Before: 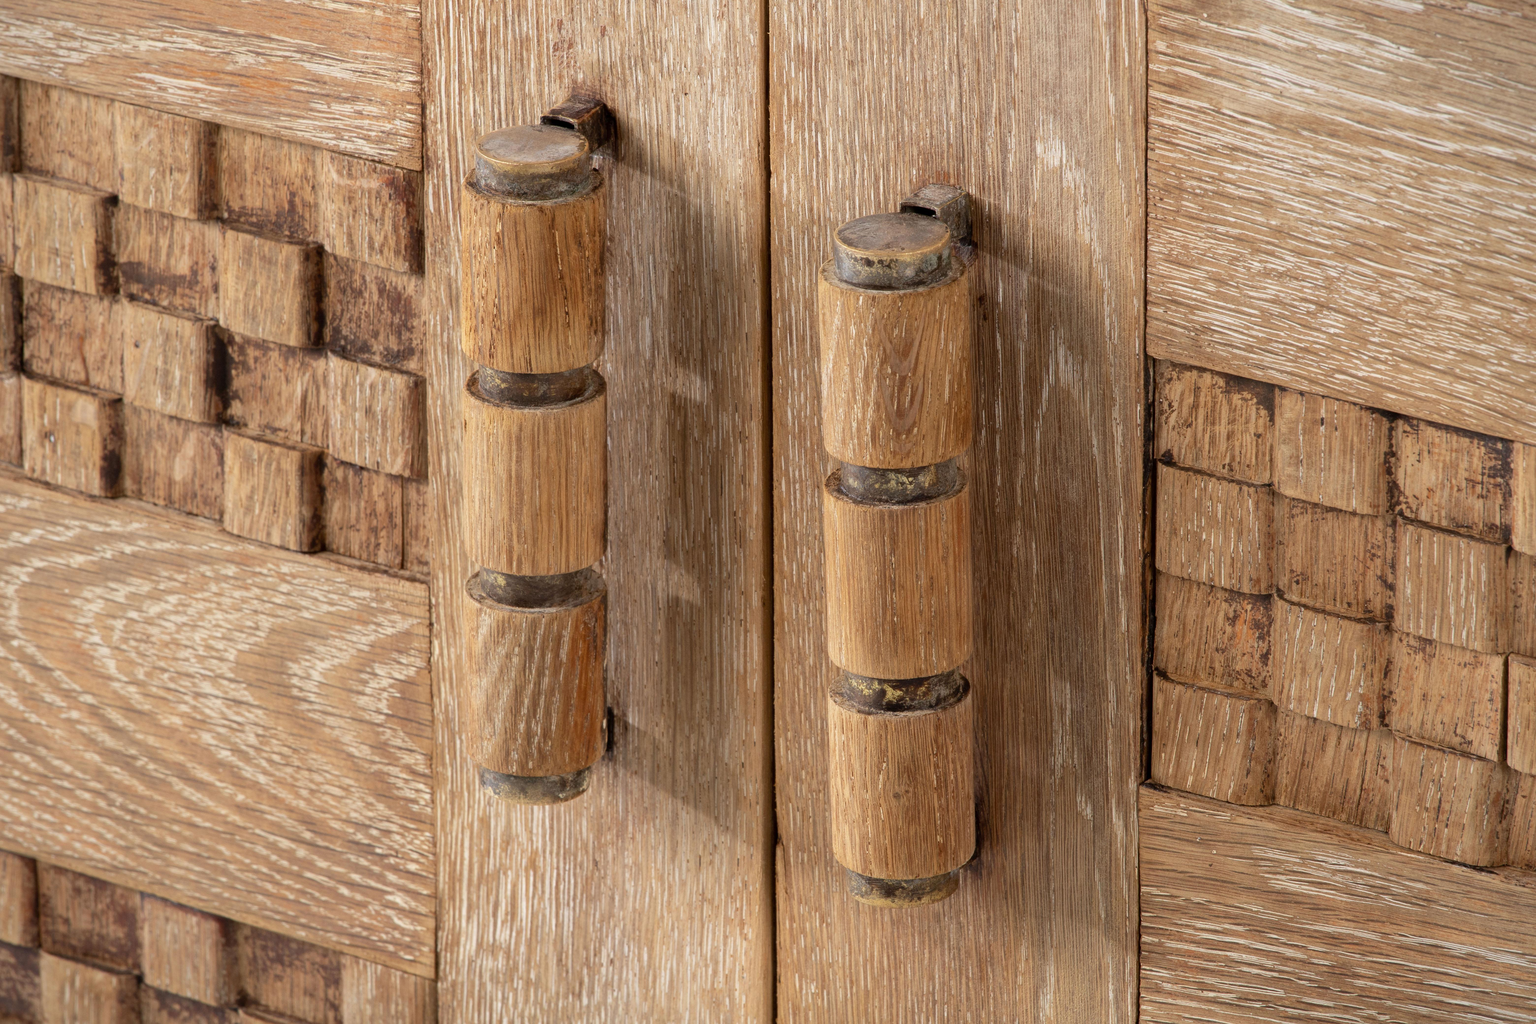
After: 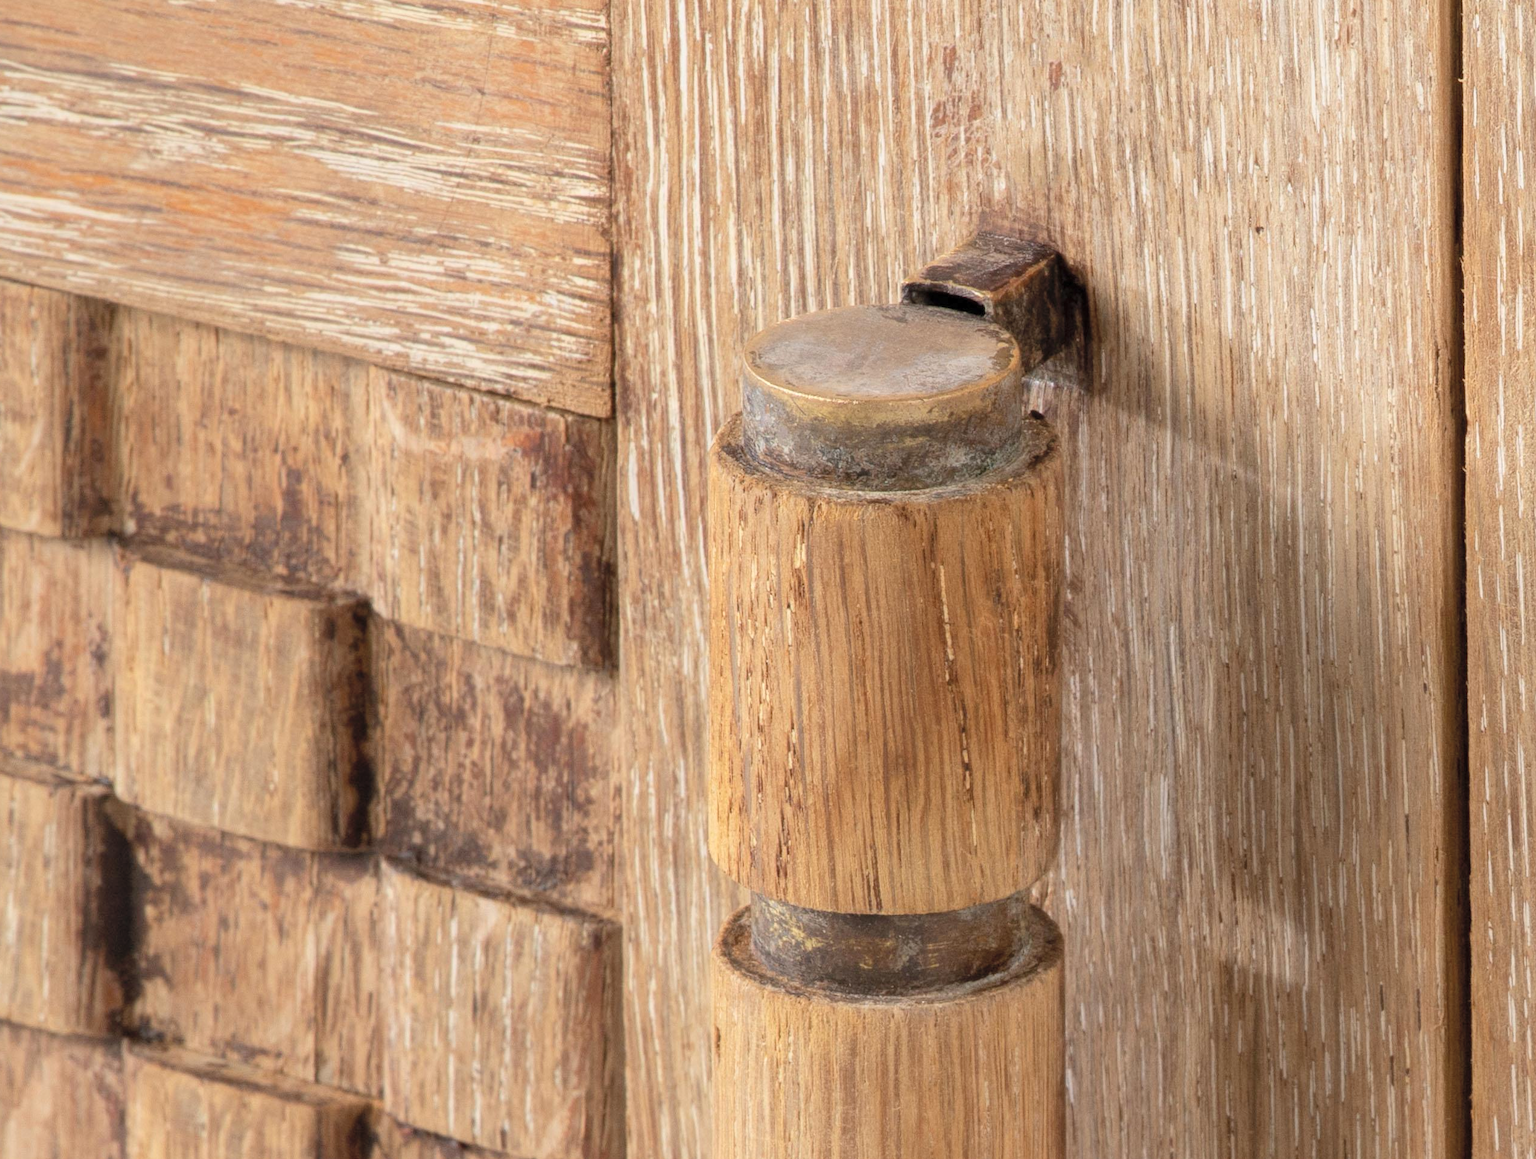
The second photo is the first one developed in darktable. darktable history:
contrast brightness saturation: brightness 0.148
crop and rotate: left 11.241%, top 0.053%, right 47.949%, bottom 53.728%
